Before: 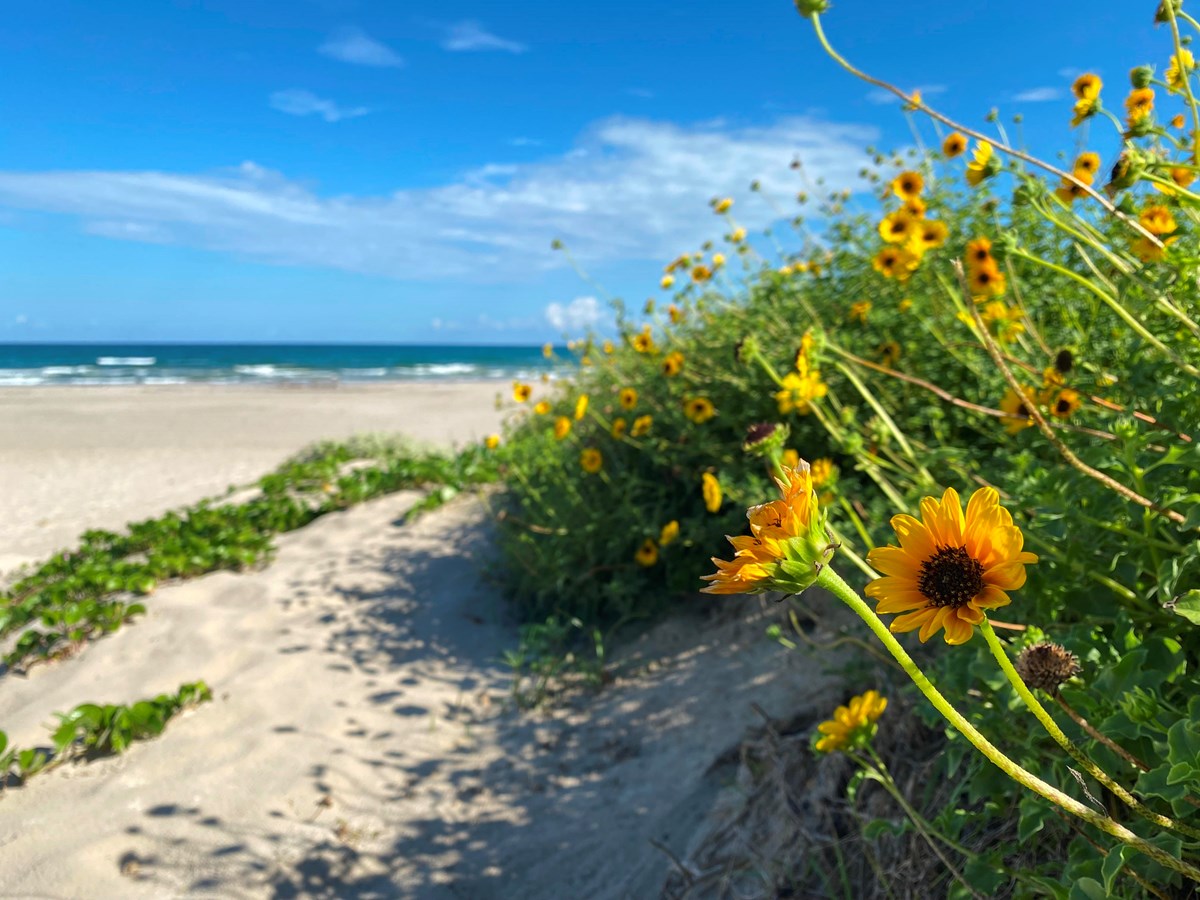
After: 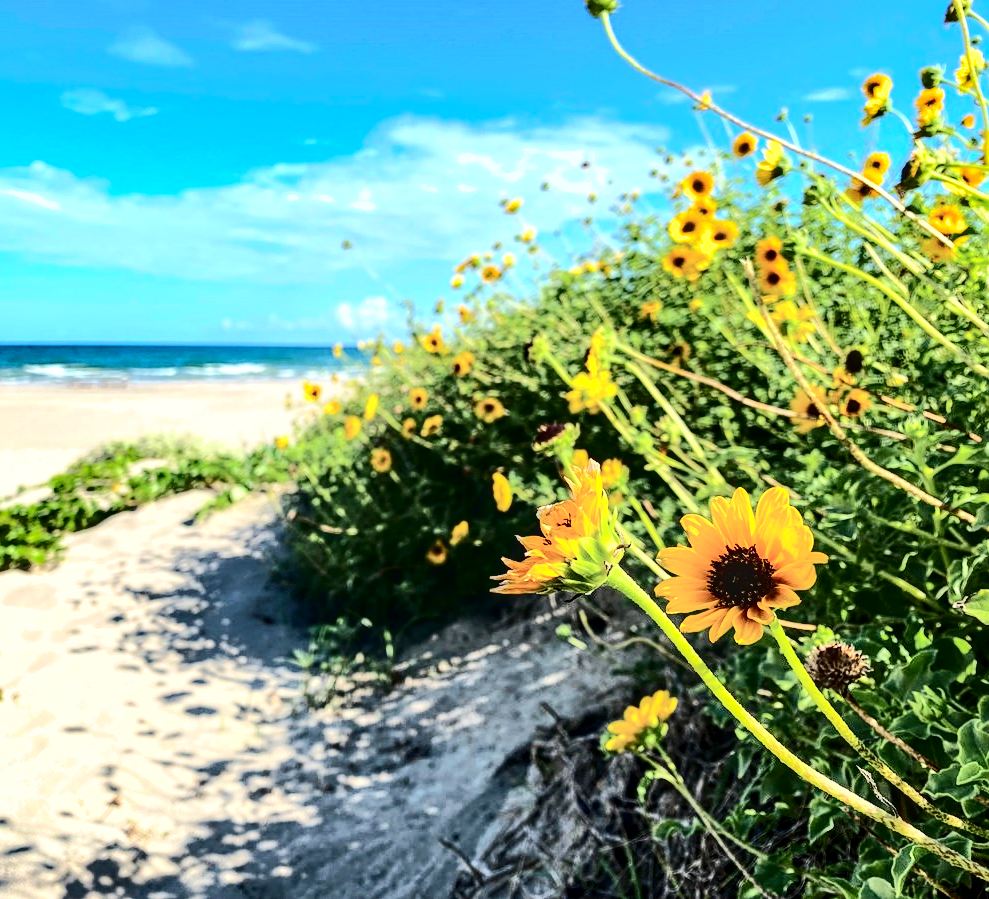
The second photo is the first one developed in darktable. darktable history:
tone equalizer: mask exposure compensation -0.515 EV
crop: left 17.537%, bottom 0.027%
tone curve: curves: ch0 [(0, 0) (0.086, 0.006) (0.148, 0.021) (0.245, 0.105) (0.374, 0.401) (0.444, 0.631) (0.778, 0.915) (1, 1)], color space Lab, independent channels, preserve colors none
local contrast: detail 130%
sharpen: amount 0.201
shadows and highlights: shadows color adjustment 97.67%, low approximation 0.01, soften with gaussian
exposure: black level correction 0, exposure 0.499 EV, compensate highlight preservation false
